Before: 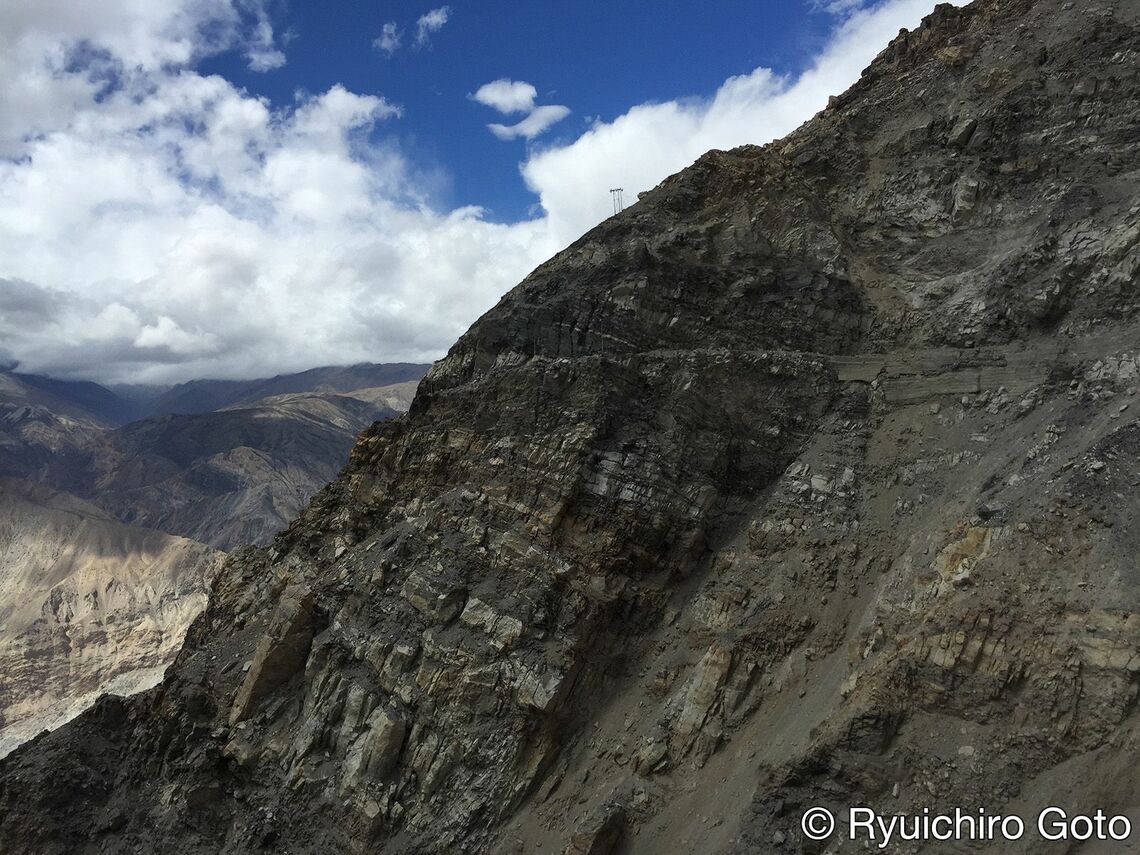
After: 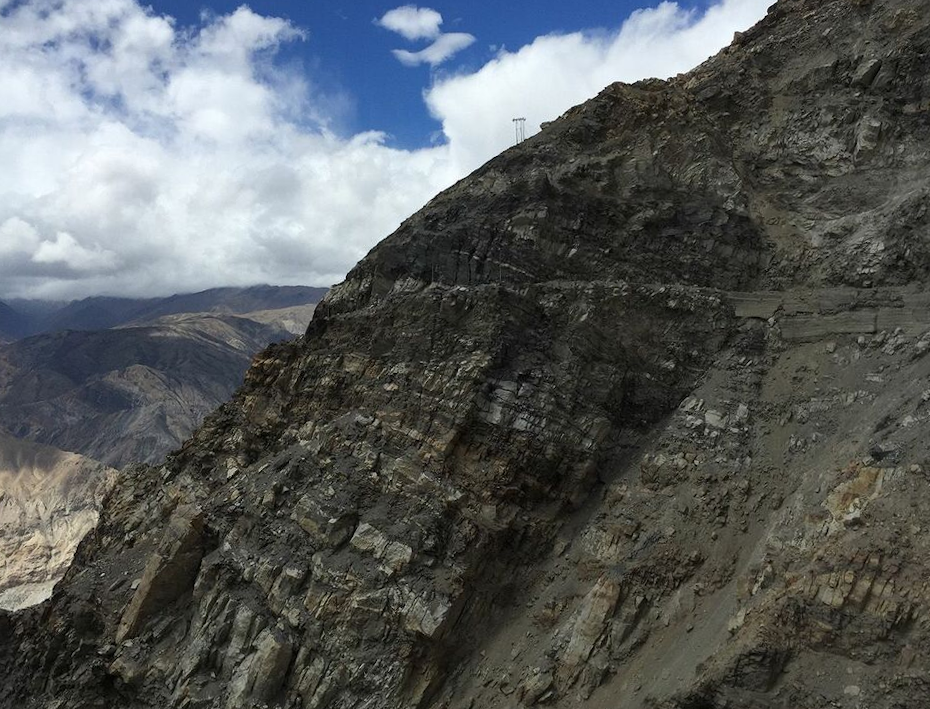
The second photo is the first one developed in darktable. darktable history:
crop and rotate: left 10.071%, top 10.071%, right 10.02%, bottom 10.02%
rotate and perspective: rotation 1.72°, automatic cropping off
